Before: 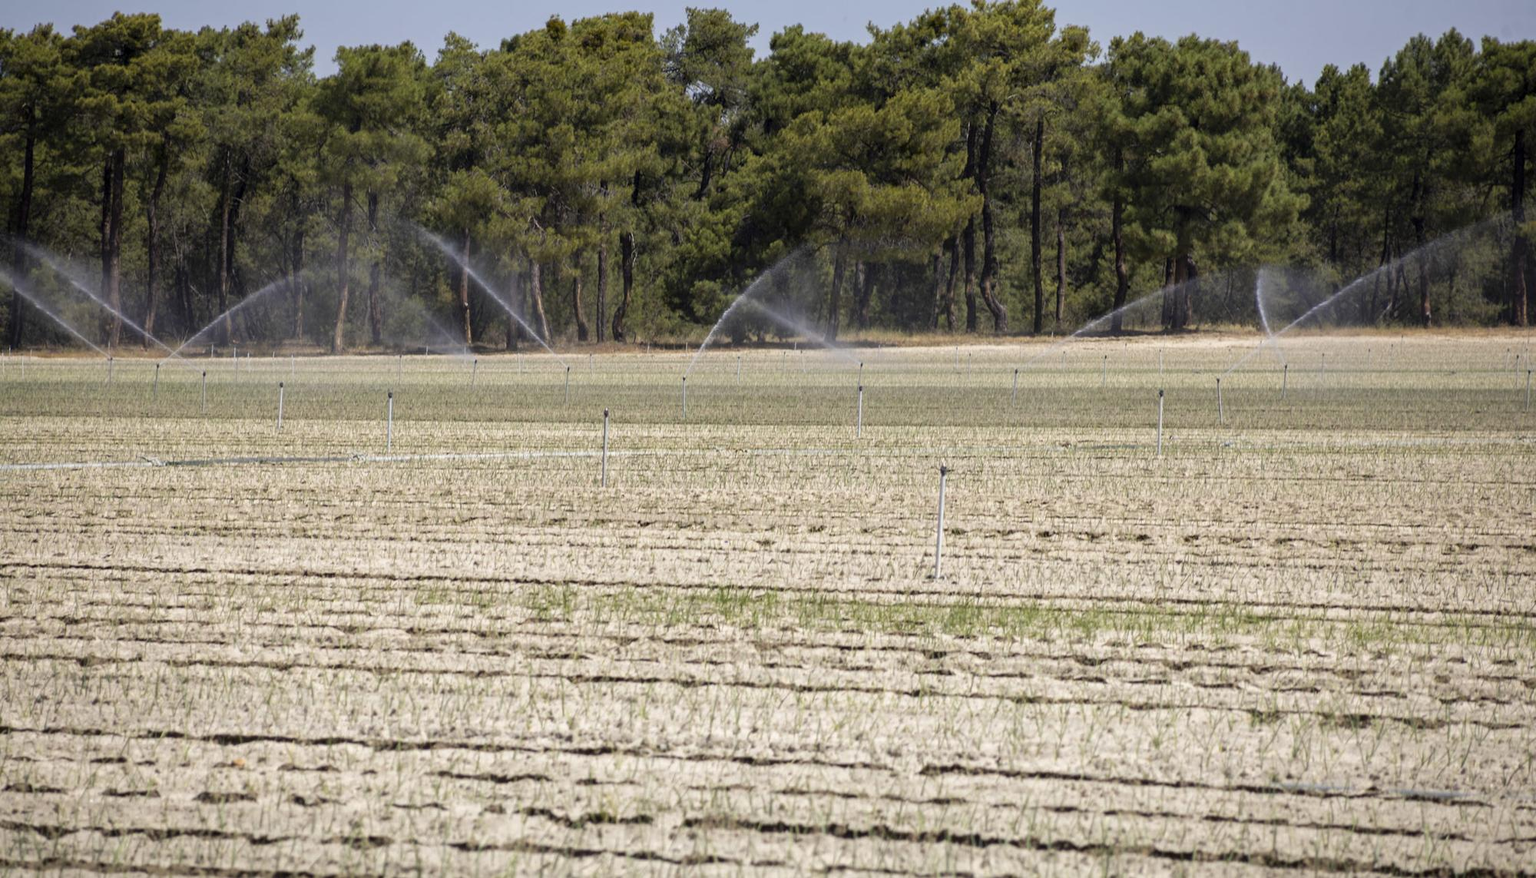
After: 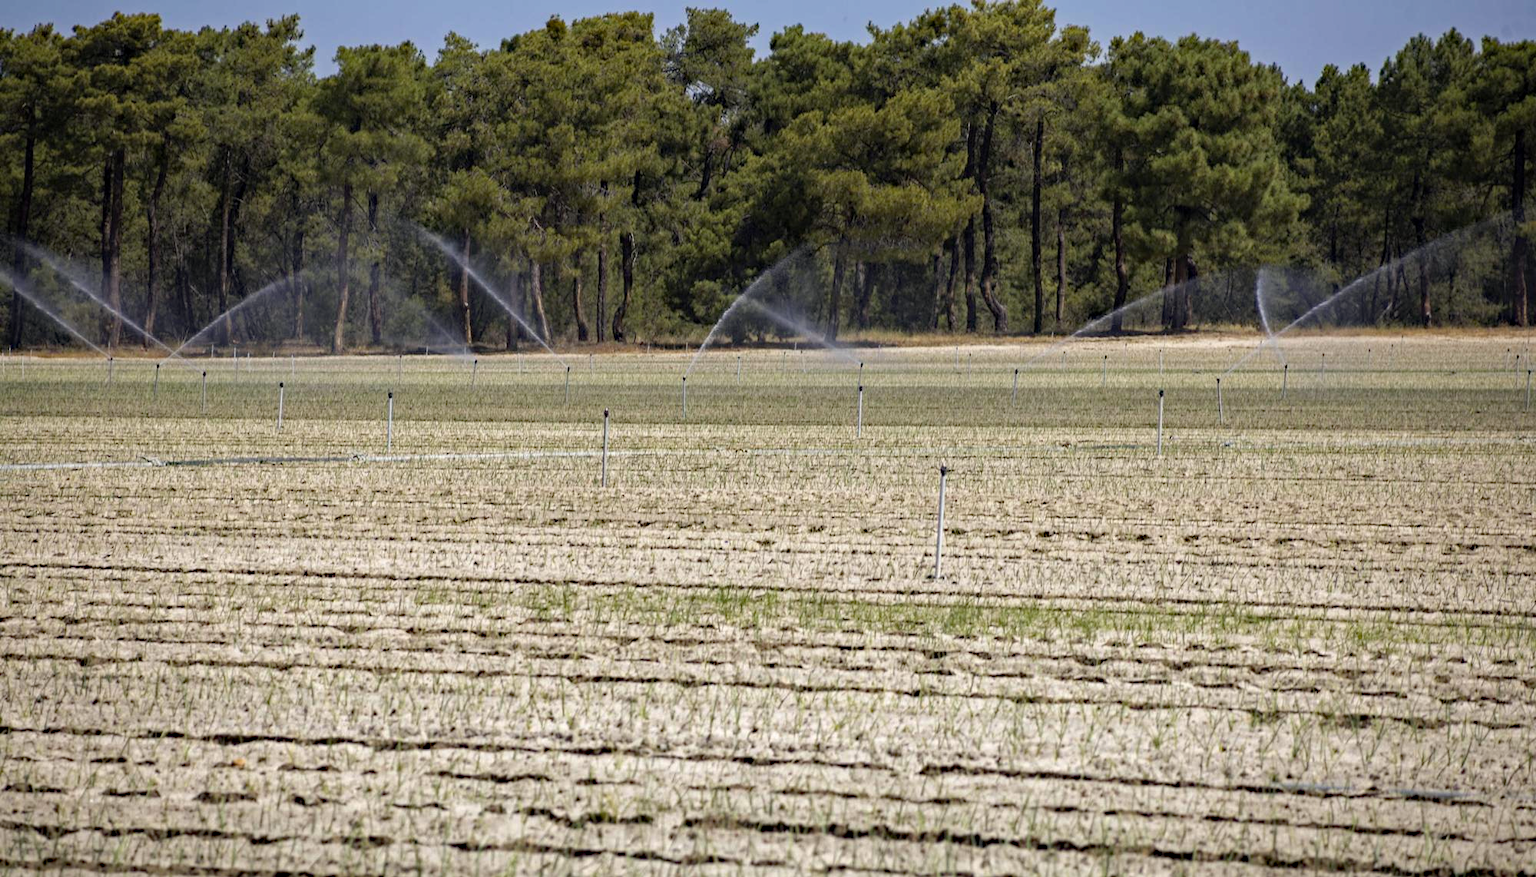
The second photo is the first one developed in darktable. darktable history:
haze removal: strength 0.424, compatibility mode true, adaptive false
